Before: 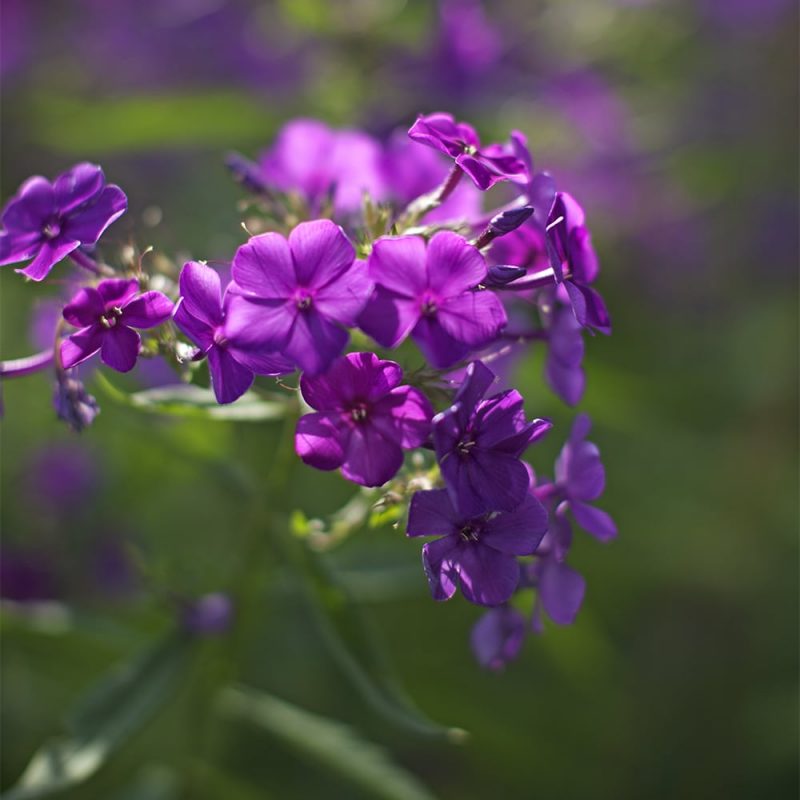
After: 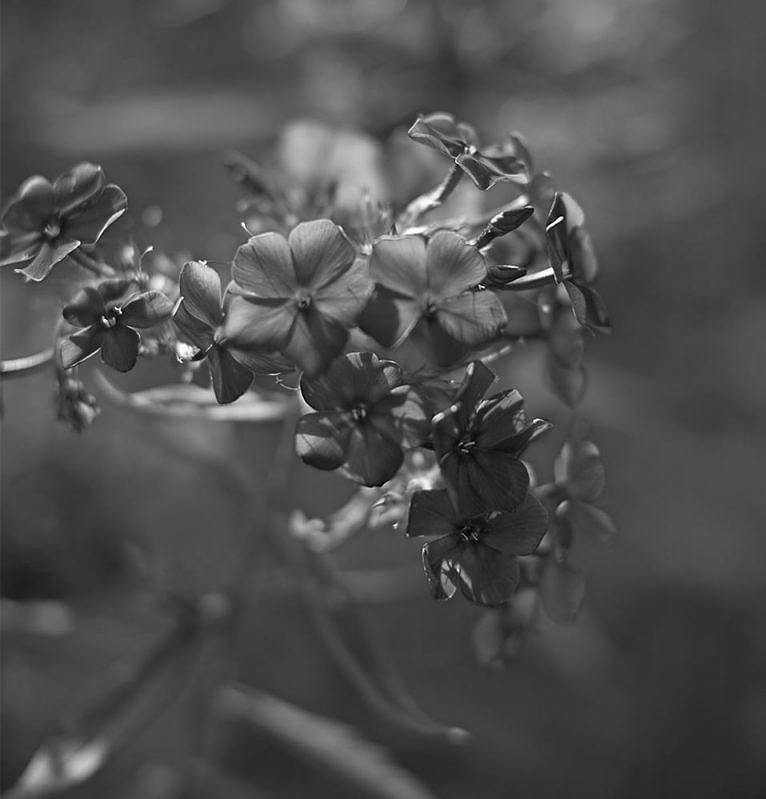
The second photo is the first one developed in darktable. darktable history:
sharpen: radius 0.969, amount 0.604
crop: right 4.126%, bottom 0.031%
monochrome: on, module defaults
exposure: black level correction 0.001, compensate highlight preservation false
